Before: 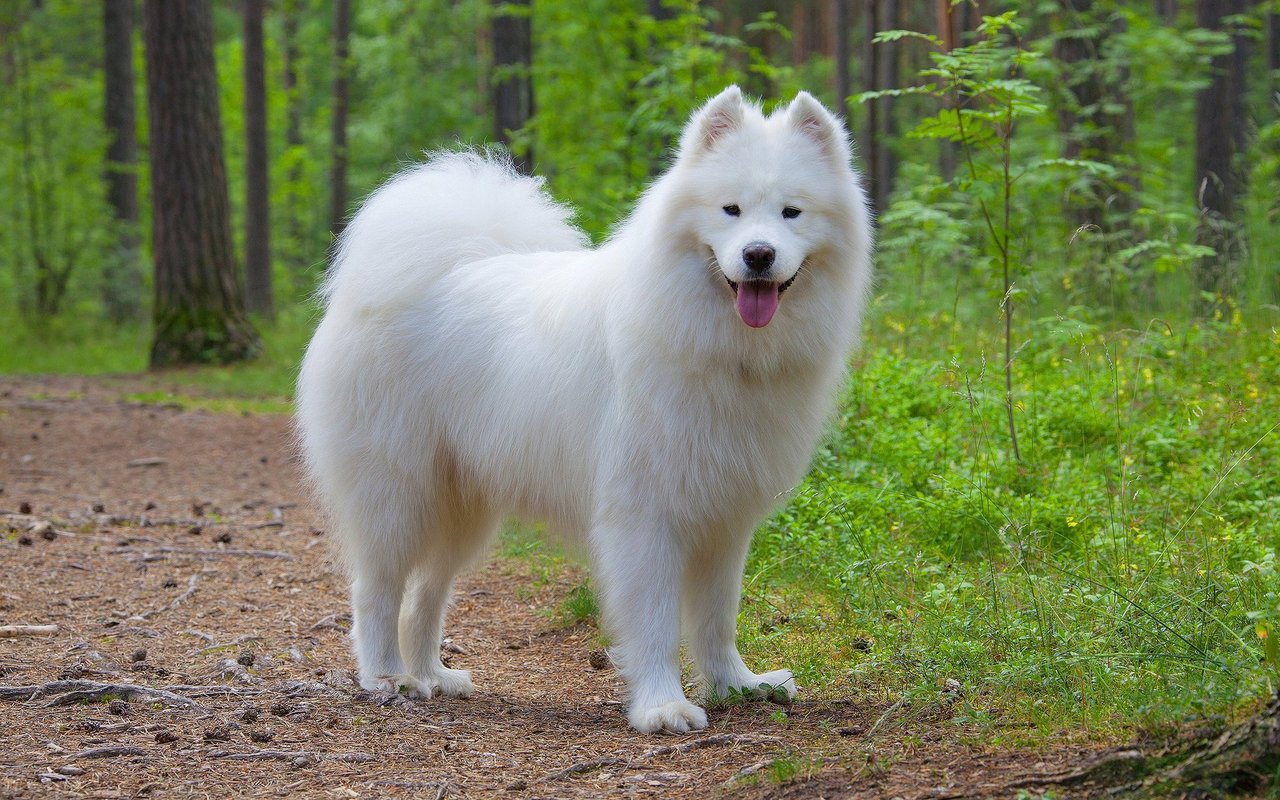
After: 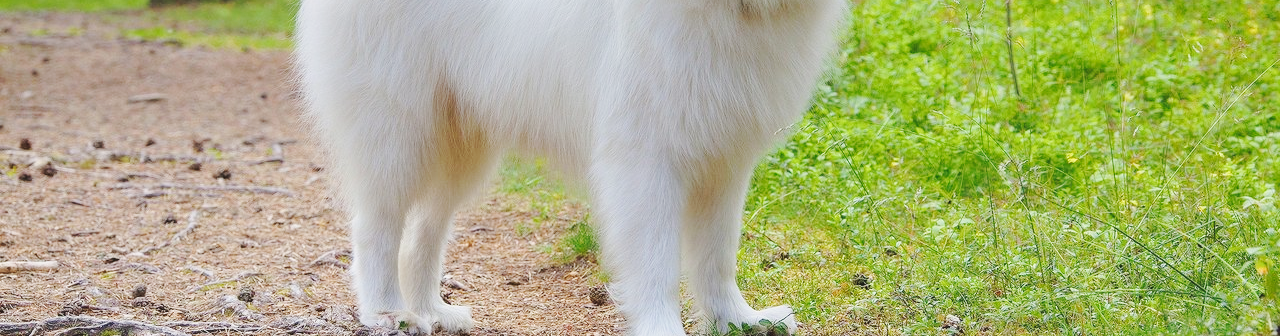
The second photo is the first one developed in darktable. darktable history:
crop: top 45.551%, bottom 12.262%
base curve: curves: ch0 [(0, 0.007) (0.028, 0.063) (0.121, 0.311) (0.46, 0.743) (0.859, 0.957) (1, 1)], preserve colors none
graduated density: on, module defaults
